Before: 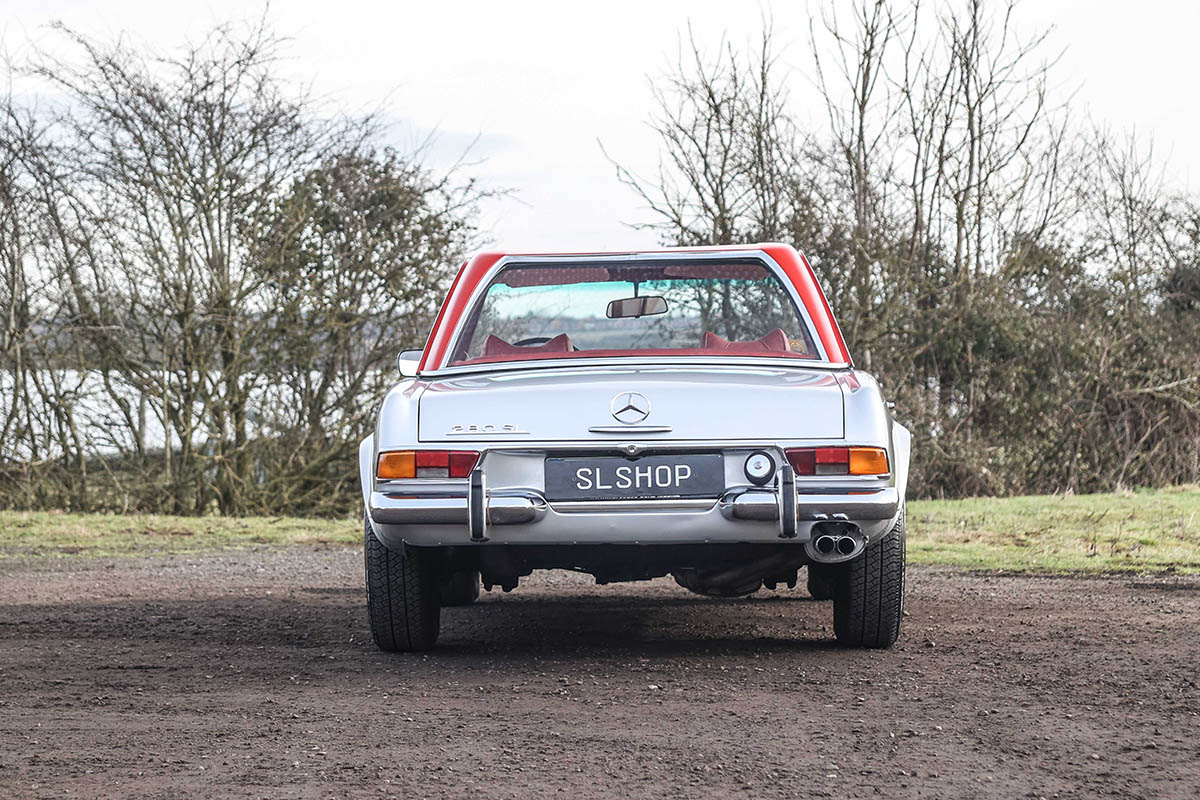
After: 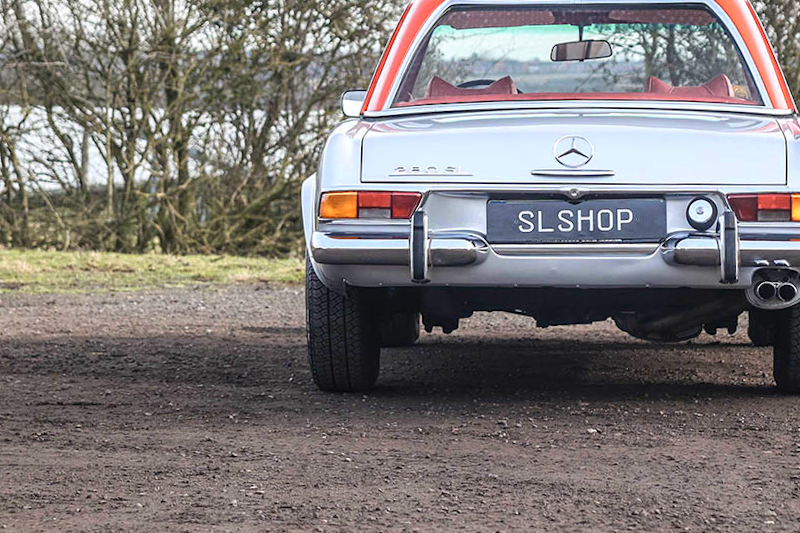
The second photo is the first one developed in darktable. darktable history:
crop and rotate: angle -0.82°, left 3.85%, top 31.828%, right 27.992%
color zones: curves: ch0 [(0.099, 0.624) (0.257, 0.596) (0.384, 0.376) (0.529, 0.492) (0.697, 0.564) (0.768, 0.532) (0.908, 0.644)]; ch1 [(0.112, 0.564) (0.254, 0.612) (0.432, 0.676) (0.592, 0.456) (0.743, 0.684) (0.888, 0.536)]; ch2 [(0.25, 0.5) (0.469, 0.36) (0.75, 0.5)]
